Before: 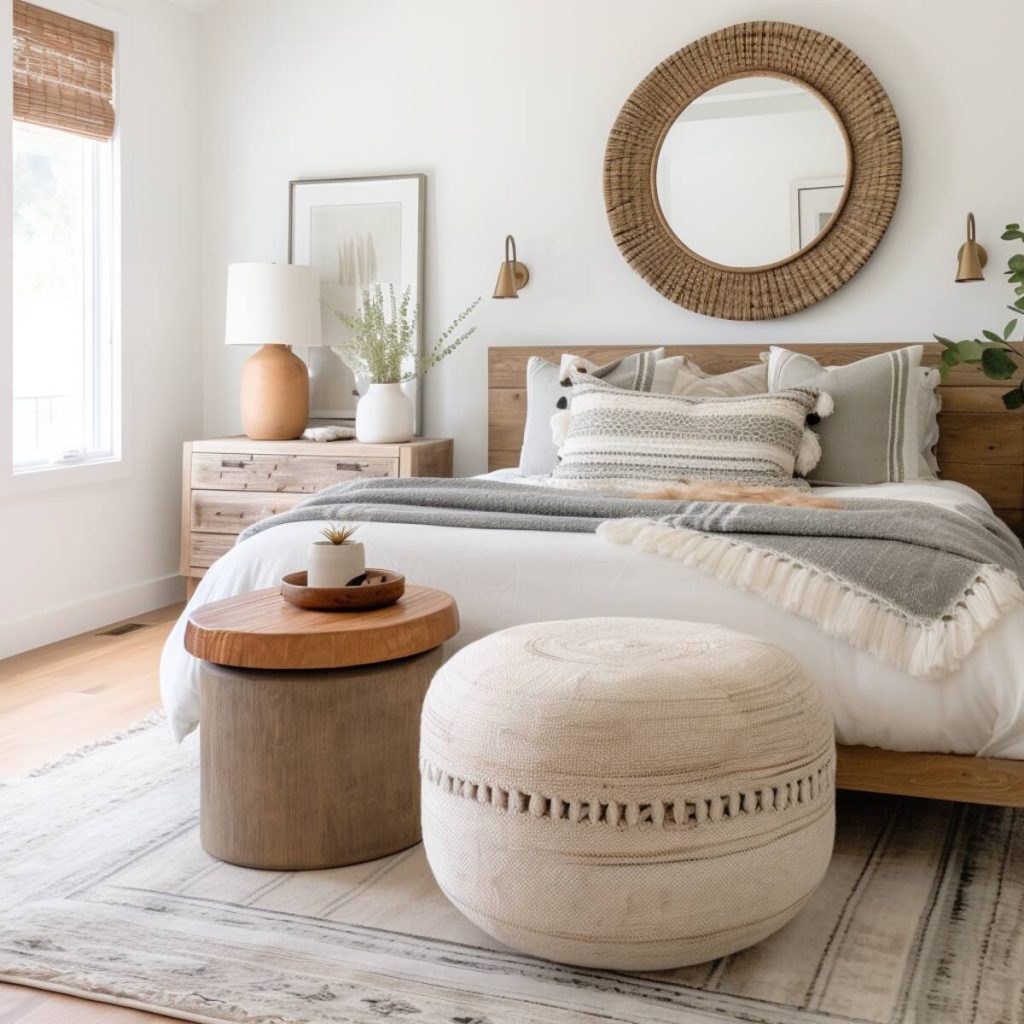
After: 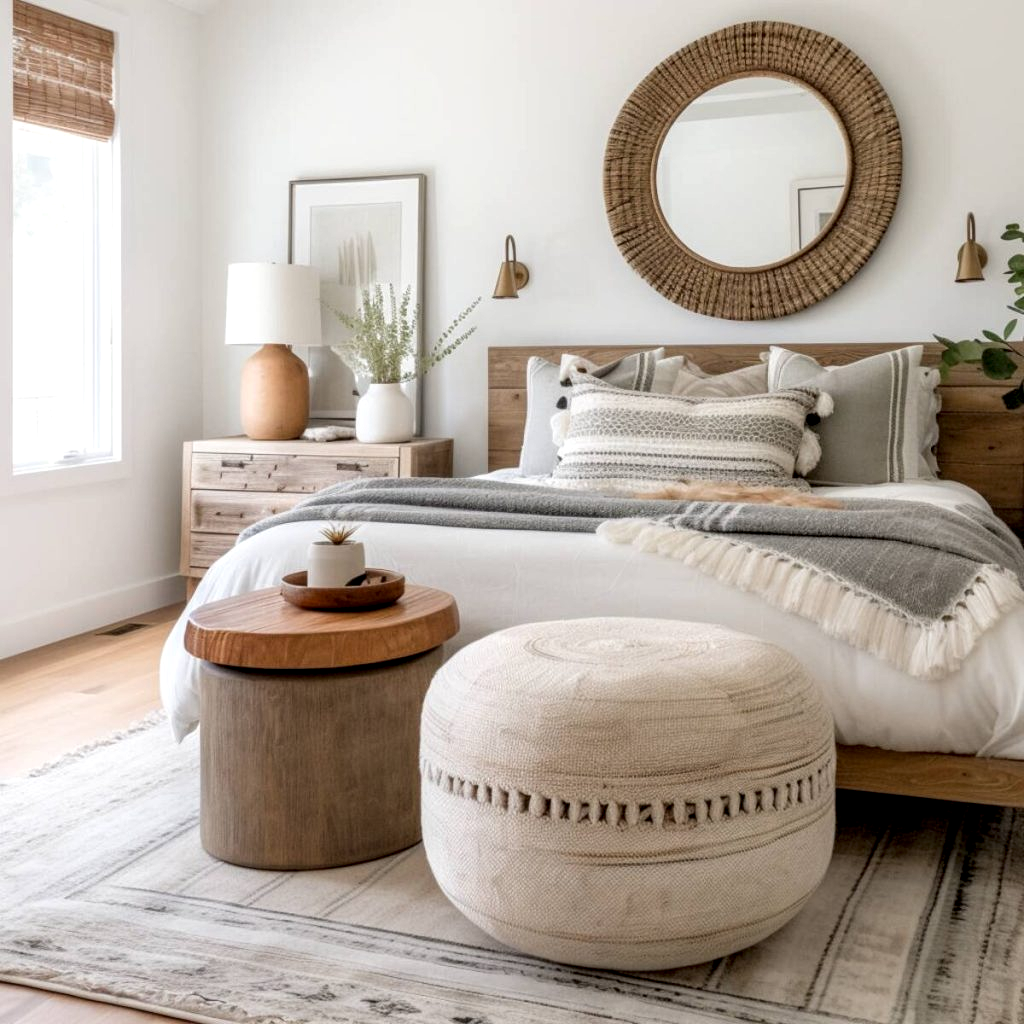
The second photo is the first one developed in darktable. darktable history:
local contrast: detail 138%
